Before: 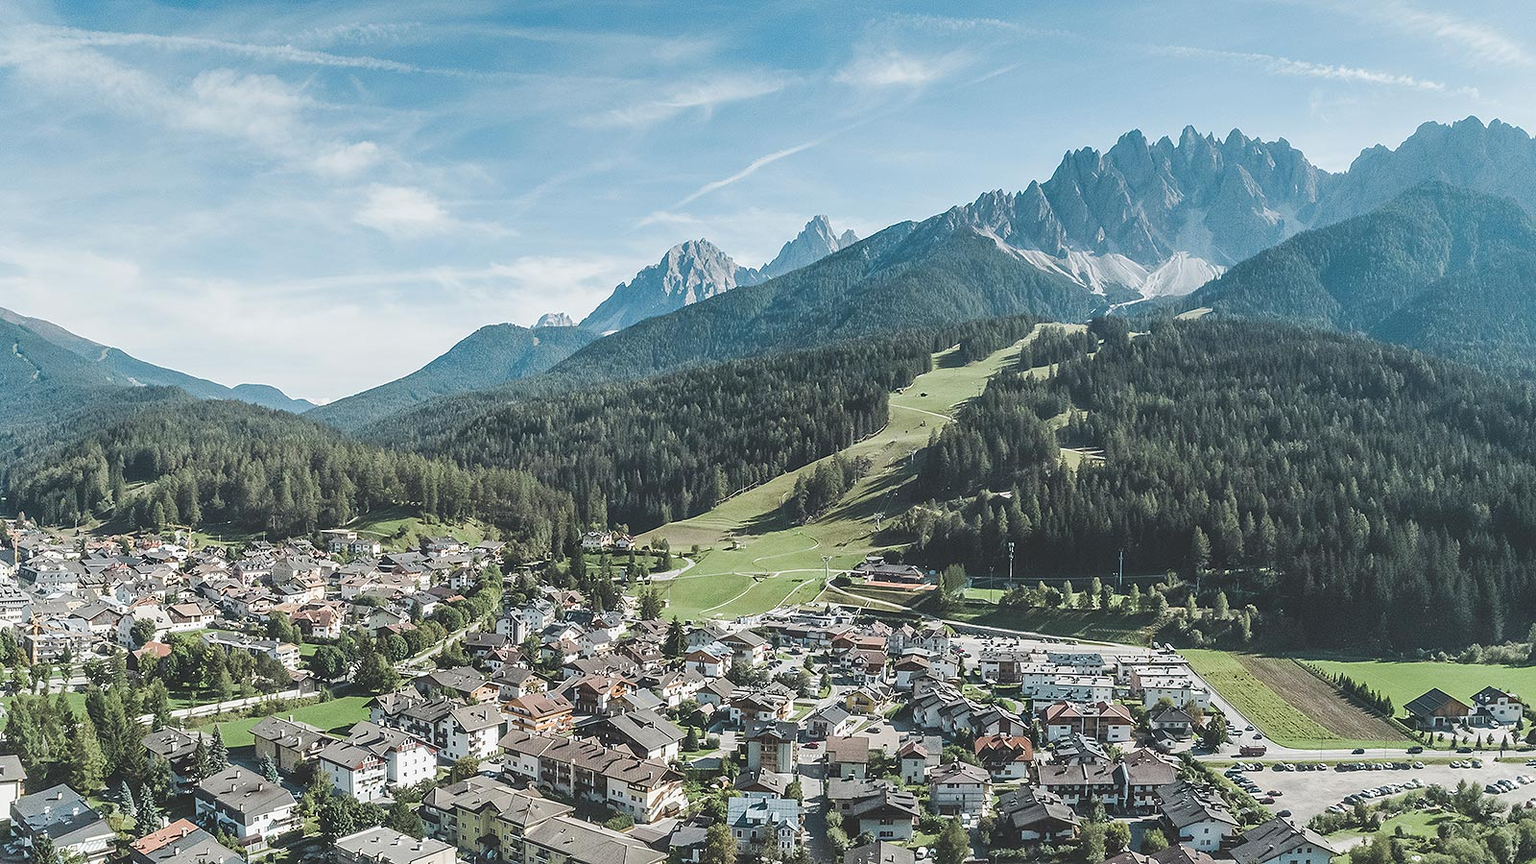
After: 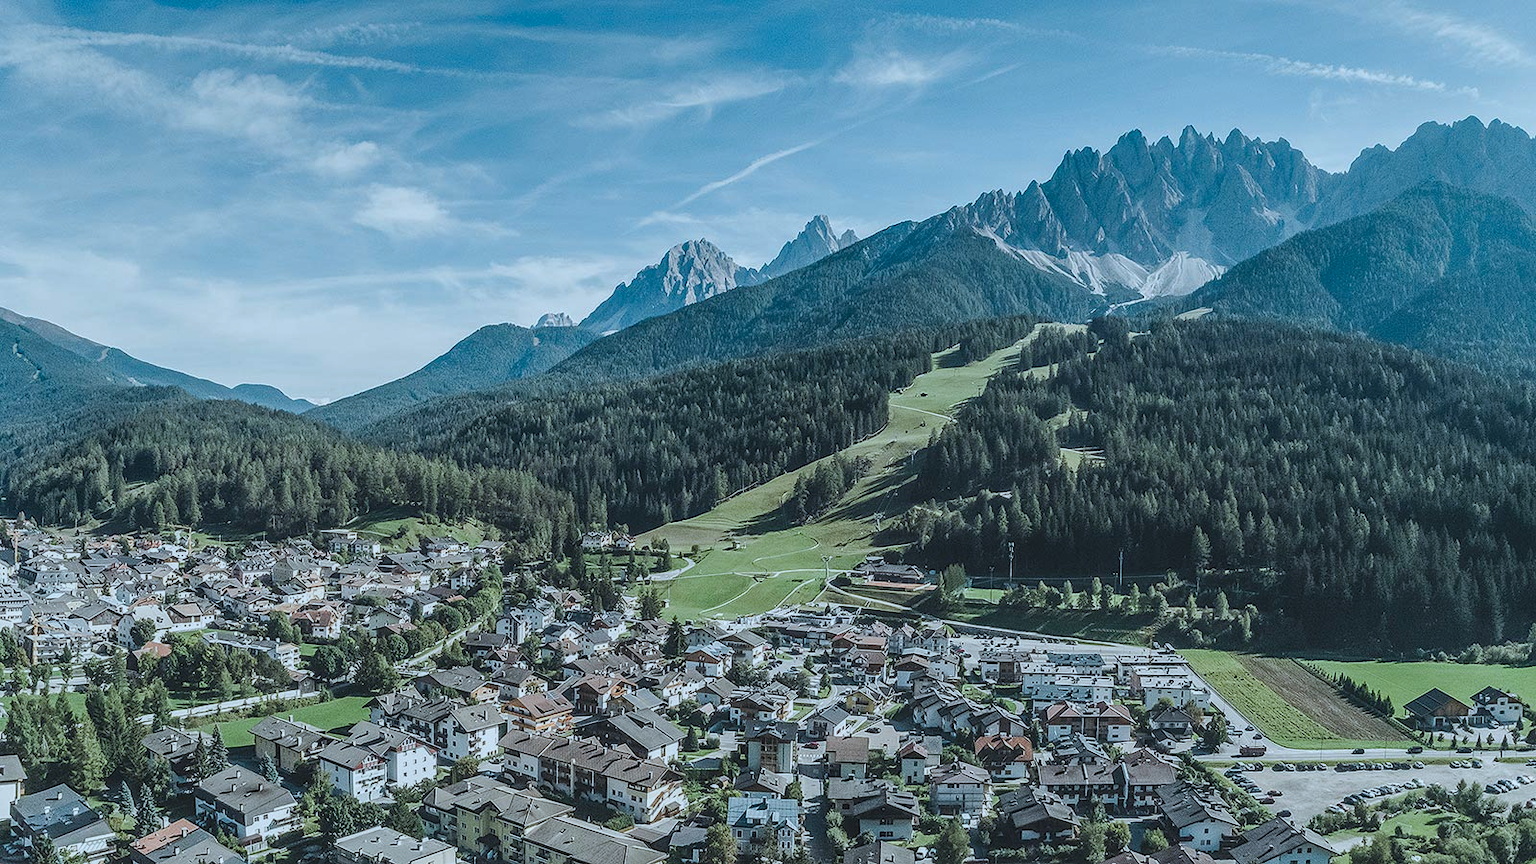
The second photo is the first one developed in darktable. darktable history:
exposure: exposure -0.462 EV, compensate highlight preservation false
local contrast: on, module defaults
haze removal: compatibility mode true, adaptive false
color calibration: illuminant F (fluorescent), F source F9 (Cool White Deluxe 4150 K) – high CRI, x 0.374, y 0.373, temperature 4158.34 K
